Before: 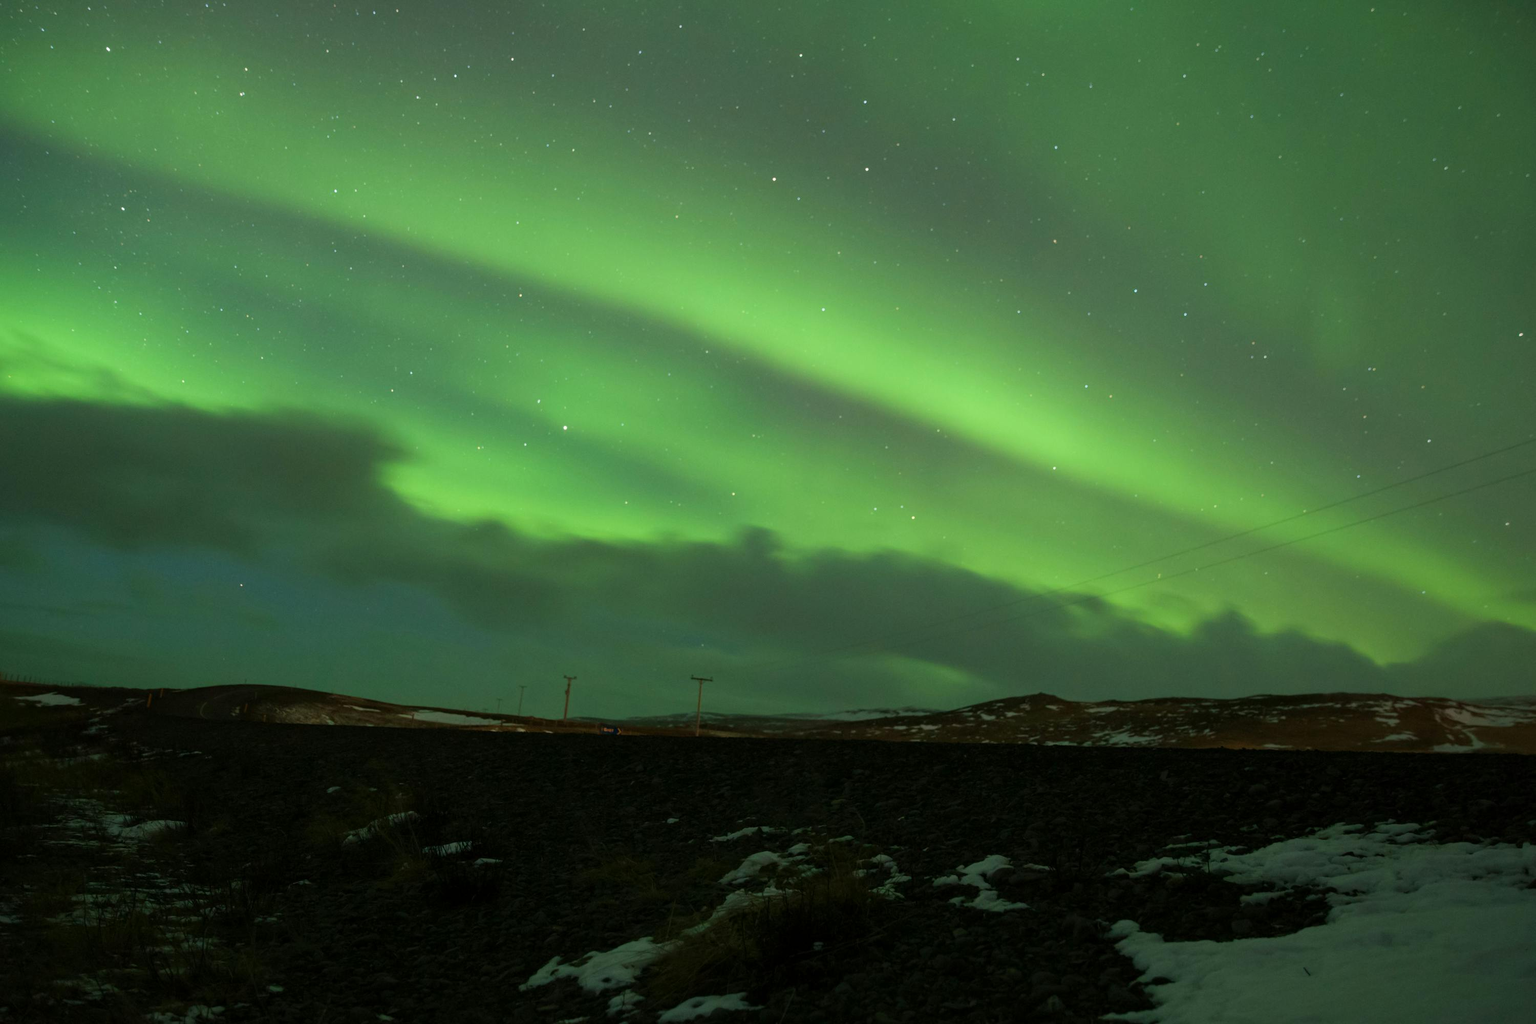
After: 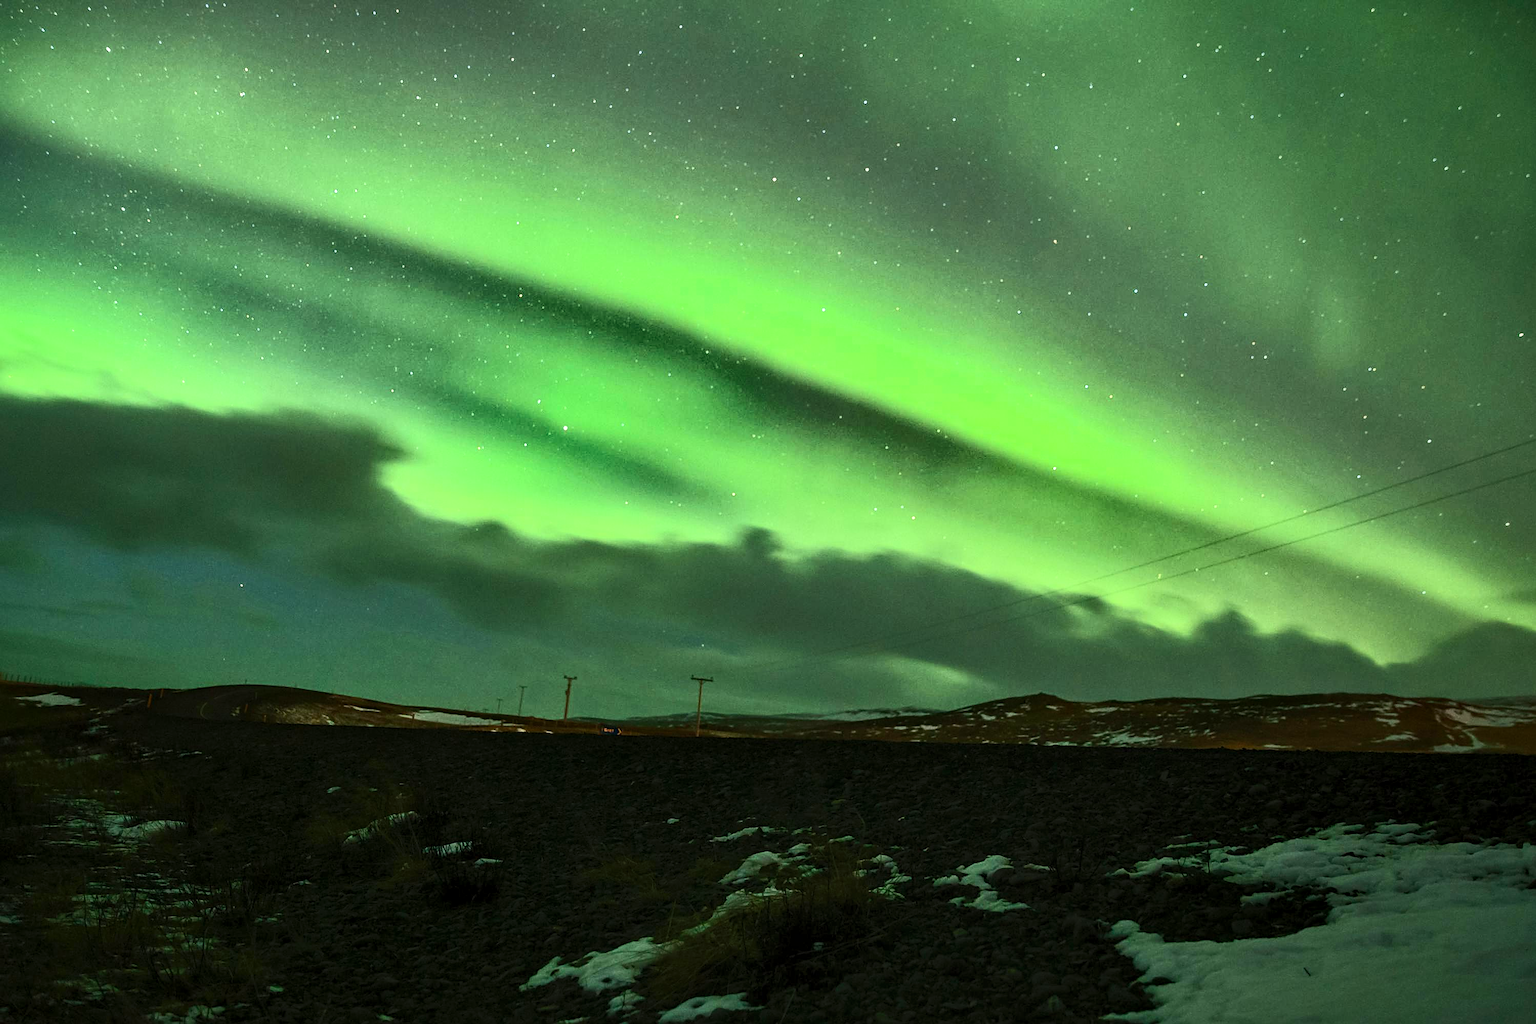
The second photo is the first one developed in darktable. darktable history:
contrast brightness saturation: contrast 0.62, brightness 0.34, saturation 0.14
local contrast: on, module defaults
levels: levels [0, 0.498, 0.996]
shadows and highlights: radius 108.52, shadows 44.07, highlights -67.8, low approximation 0.01, soften with gaussian
sharpen: on, module defaults
